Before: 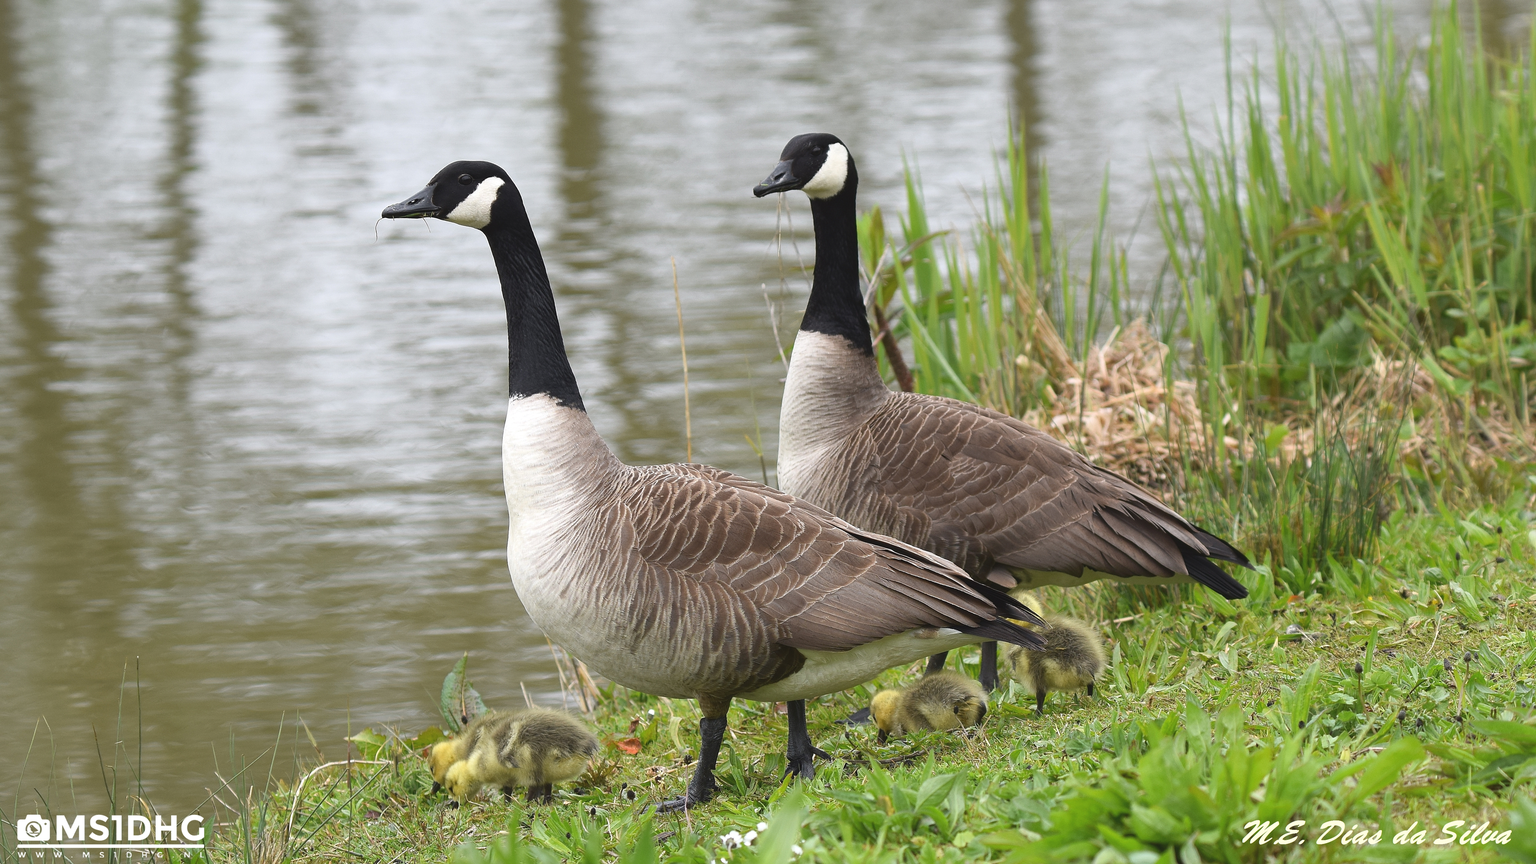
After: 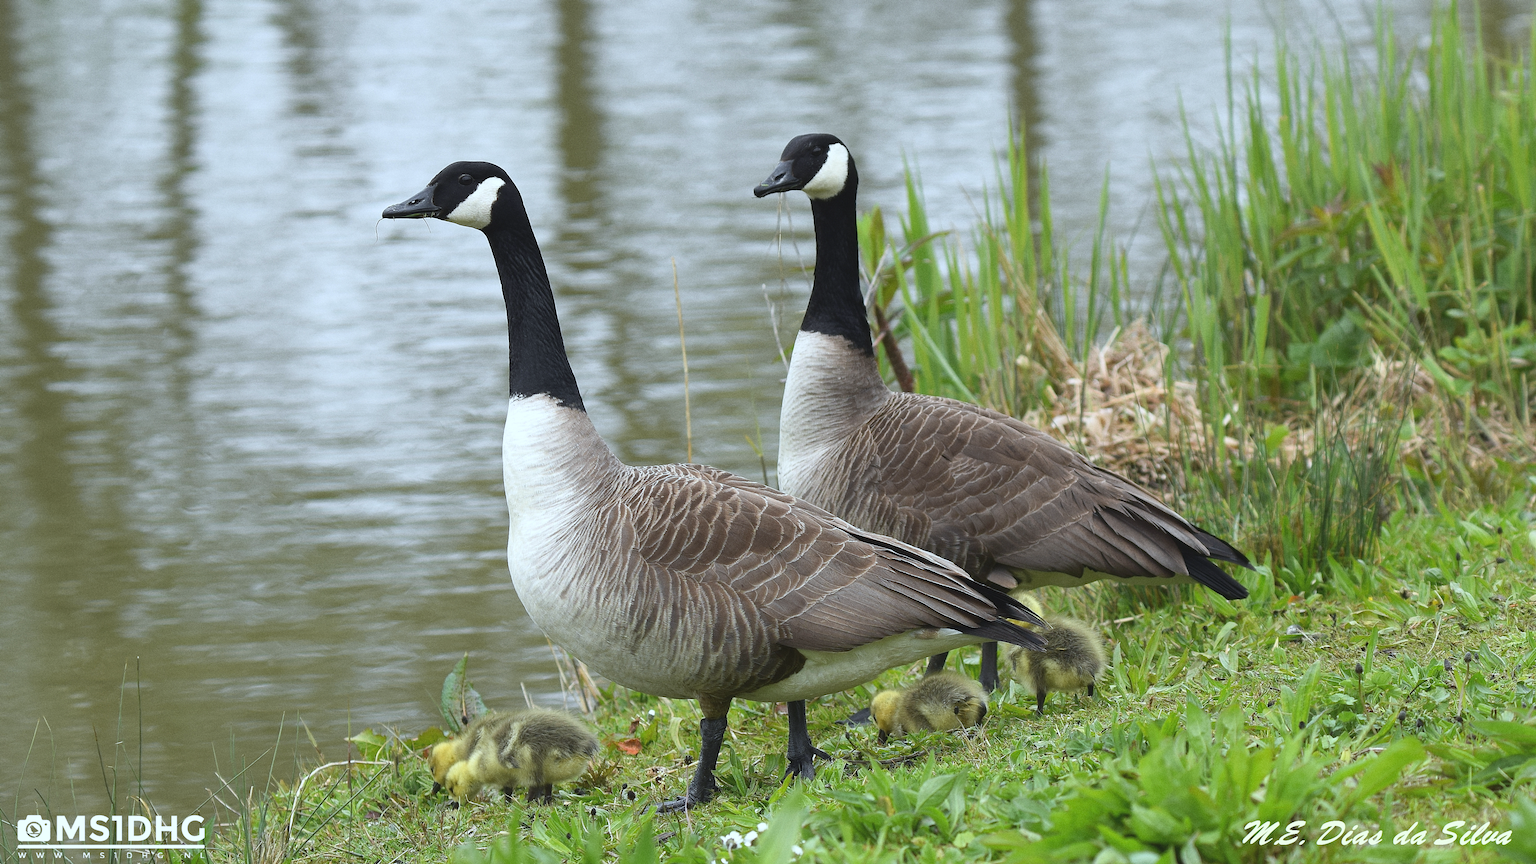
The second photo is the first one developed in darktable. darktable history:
white balance: red 0.925, blue 1.046
grain: coarseness 0.09 ISO
